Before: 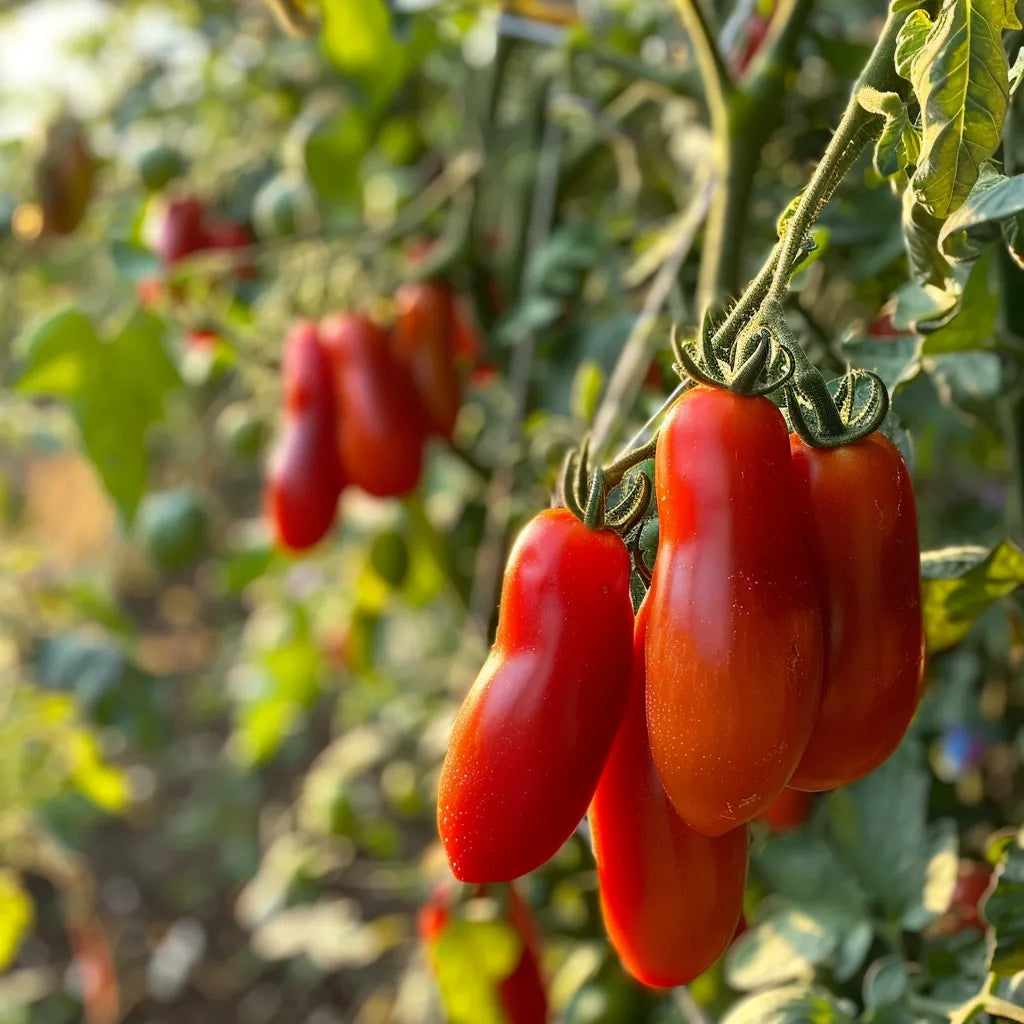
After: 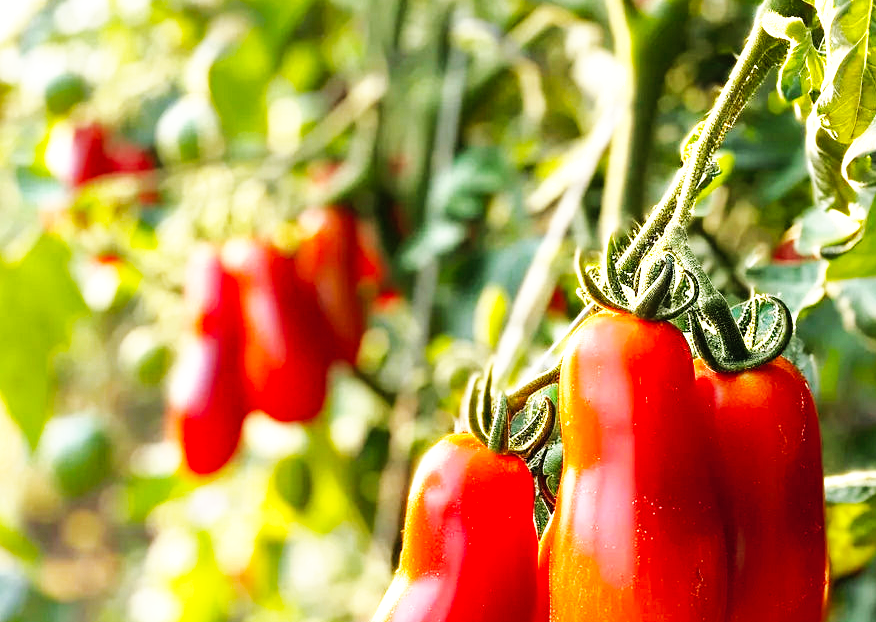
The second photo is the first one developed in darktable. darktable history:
tone equalizer: -8 EV -0.723 EV, -7 EV -0.738 EV, -6 EV -0.619 EV, -5 EV -0.387 EV, -3 EV 0.39 EV, -2 EV 0.6 EV, -1 EV 0.675 EV, +0 EV 0.726 EV, mask exposure compensation -0.489 EV
crop and rotate: left 9.383%, top 7.349%, right 5.029%, bottom 31.845%
shadows and highlights: on, module defaults
base curve: curves: ch0 [(0, 0) (0.007, 0.004) (0.027, 0.03) (0.046, 0.07) (0.207, 0.54) (0.442, 0.872) (0.673, 0.972) (1, 1)], exposure shift 0.586, preserve colors none
